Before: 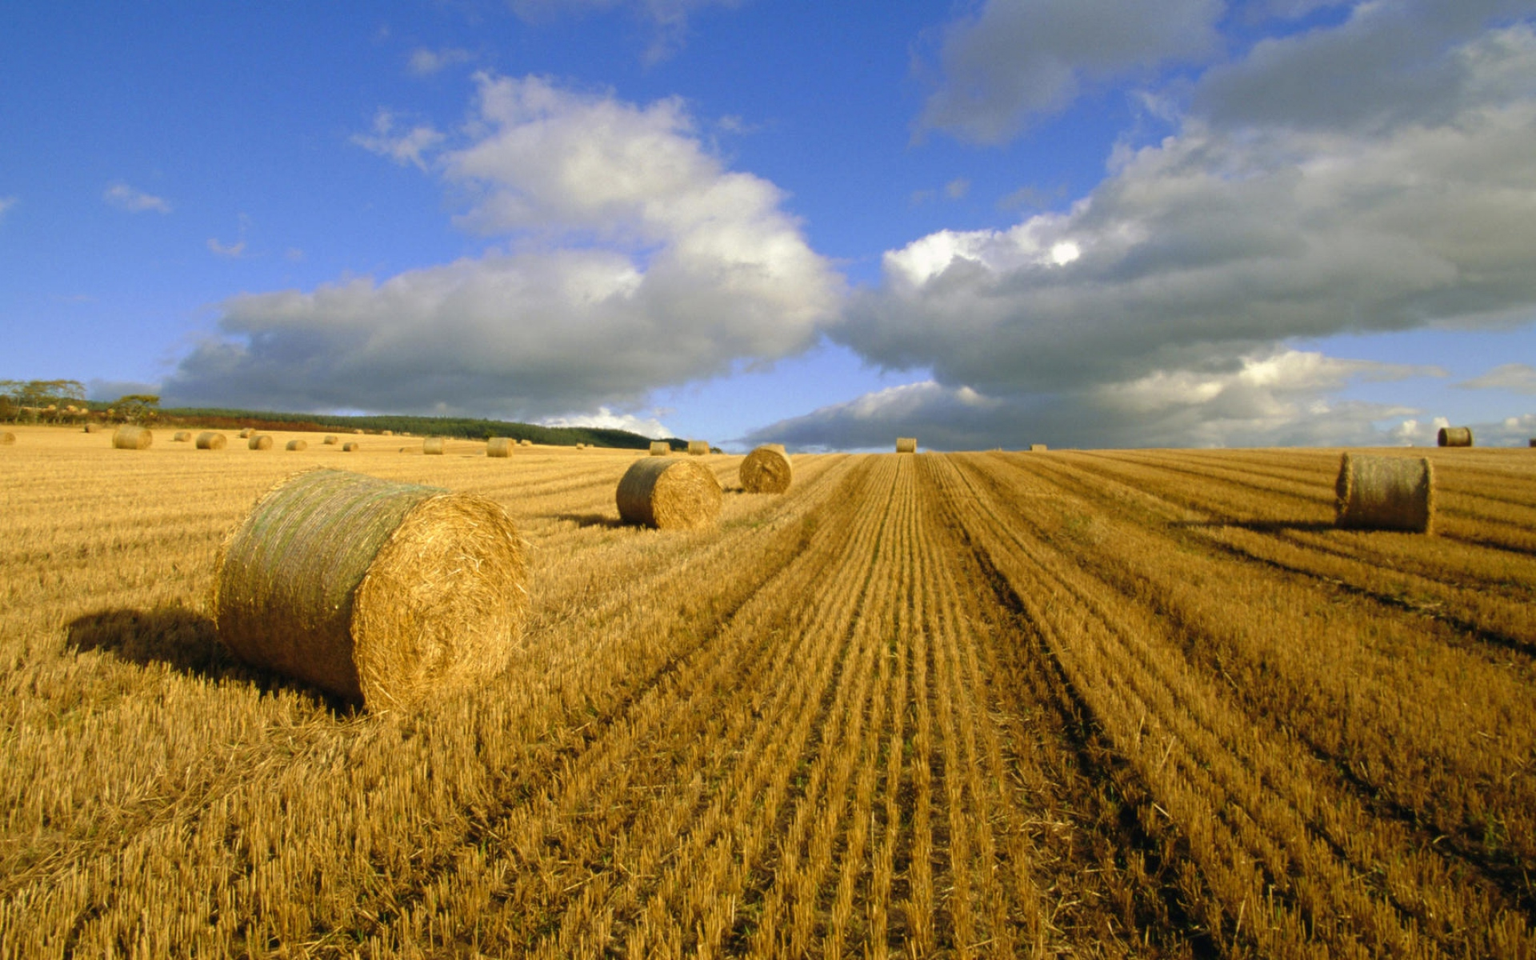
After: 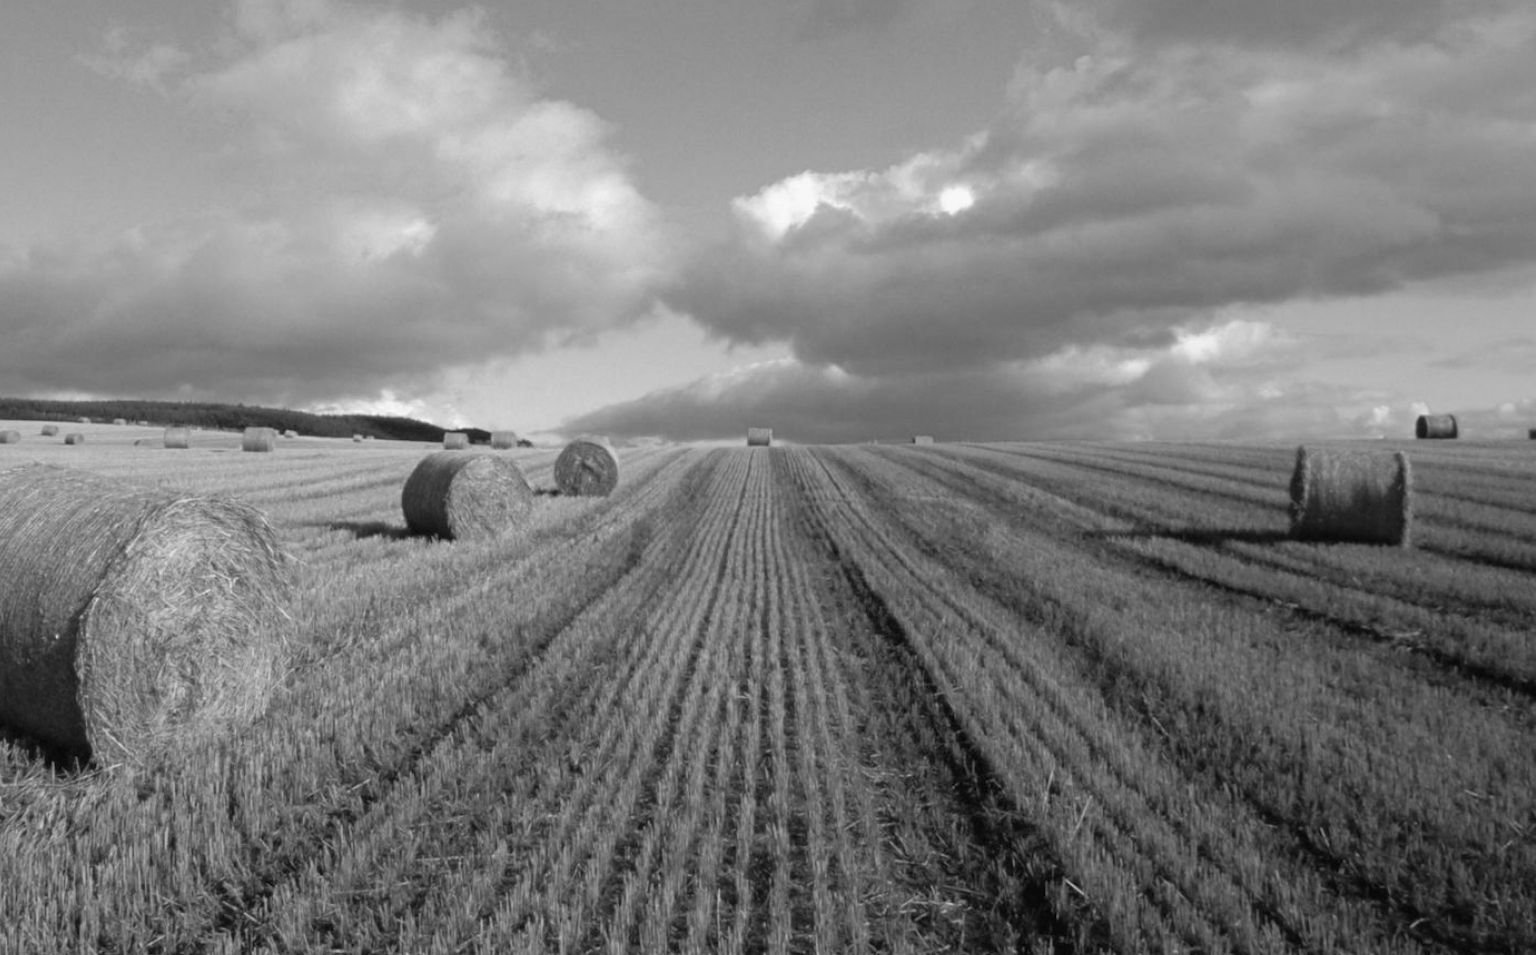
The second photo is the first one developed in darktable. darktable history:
crop: left 18.931%, top 9.513%, right 0%, bottom 9.746%
color zones: curves: ch0 [(0, 0.613) (0.01, 0.613) (0.245, 0.448) (0.498, 0.529) (0.642, 0.665) (0.879, 0.777) (0.99, 0.613)]; ch1 [(0, 0) (0.143, 0) (0.286, 0) (0.429, 0) (0.571, 0) (0.714, 0) (0.857, 0)]
color calibration: output gray [0.22, 0.42, 0.37, 0], illuminant as shot in camera, x 0.358, y 0.373, temperature 4628.91 K, gamut compression 2.99
